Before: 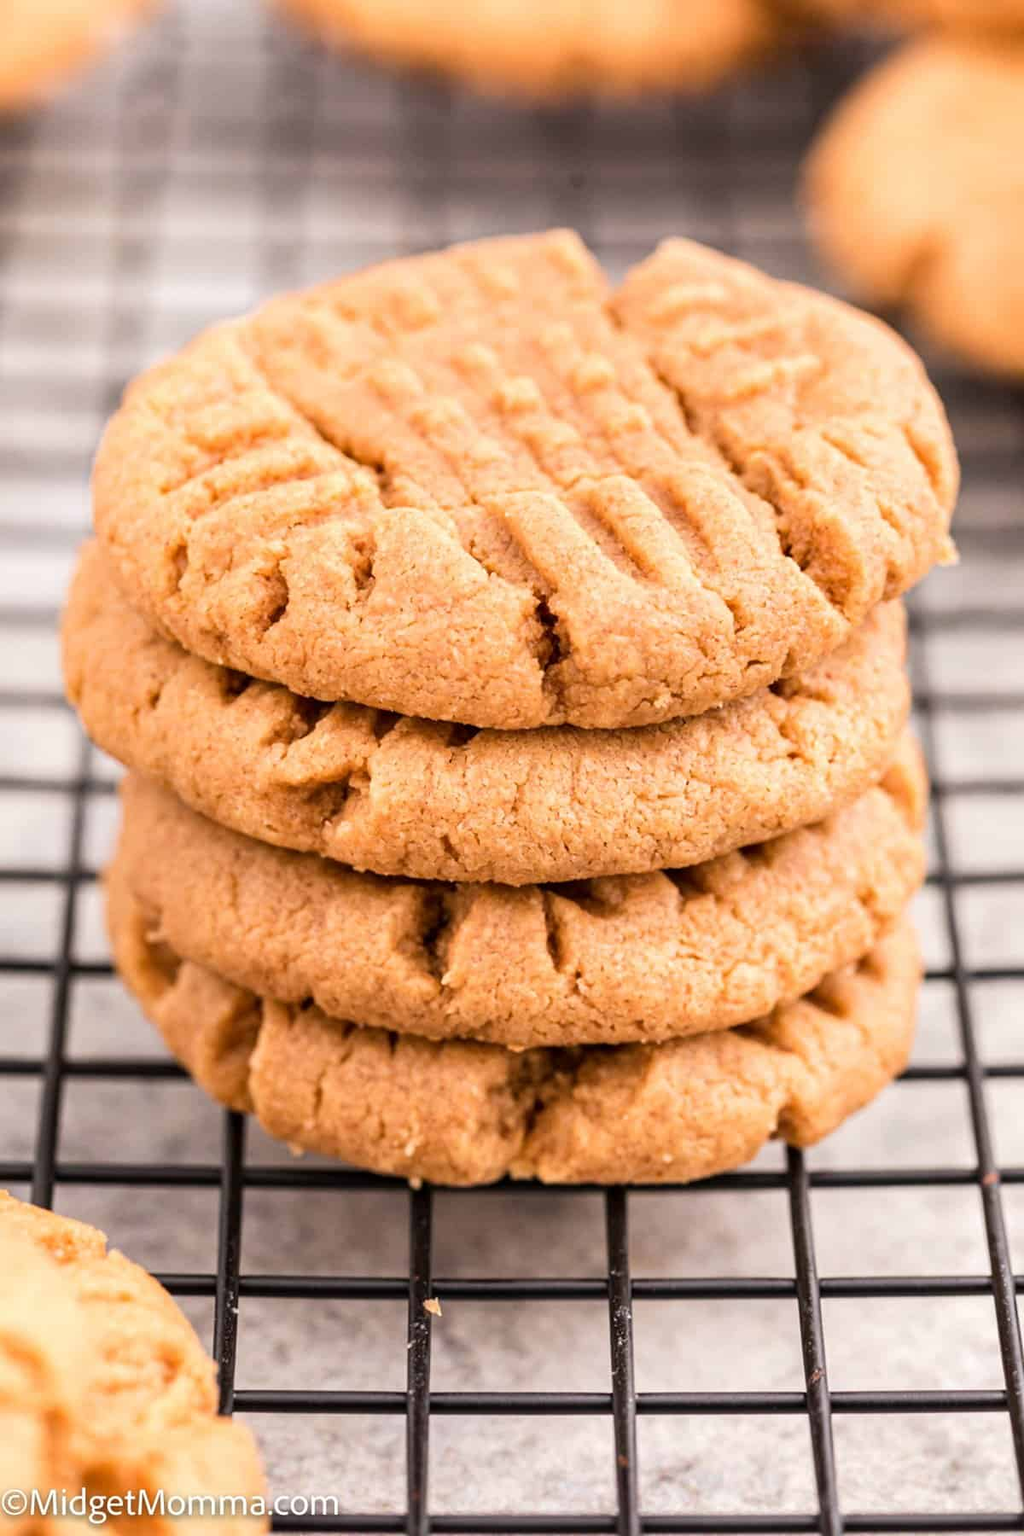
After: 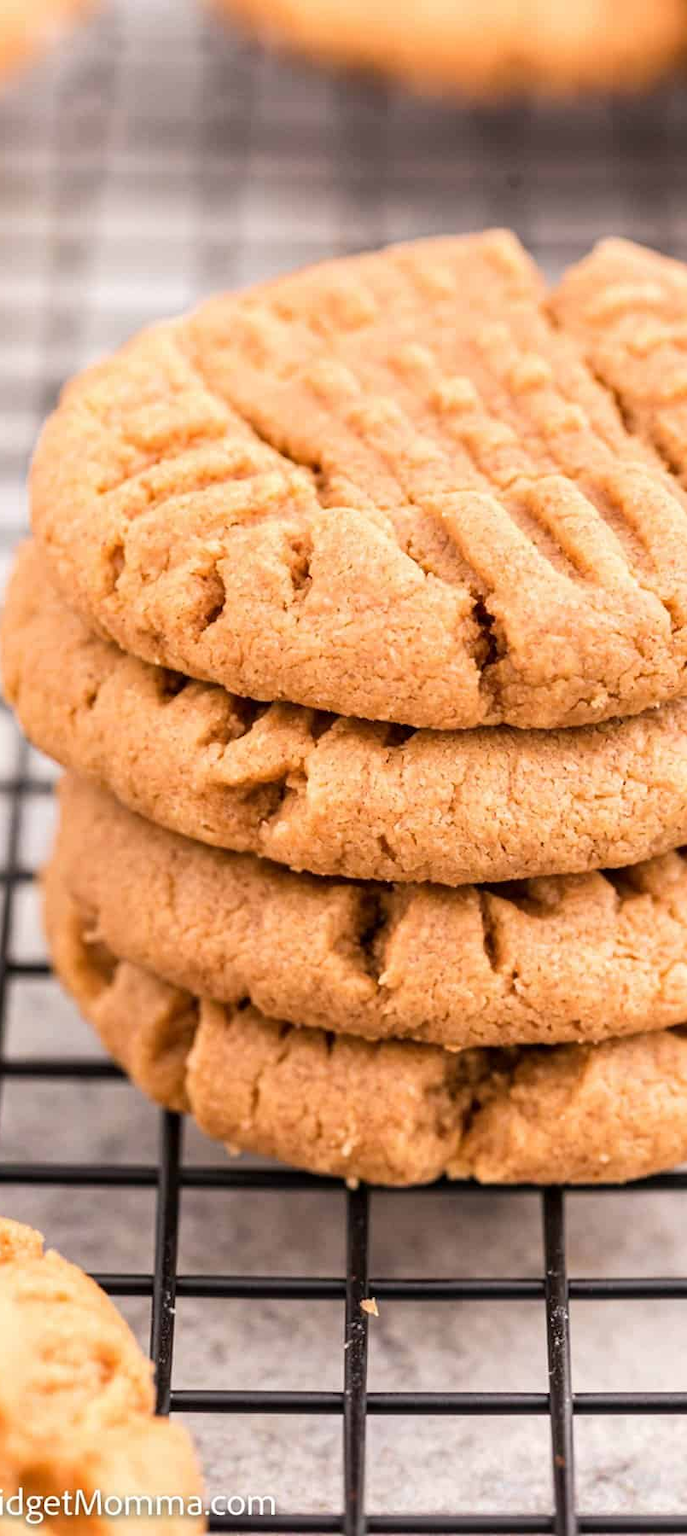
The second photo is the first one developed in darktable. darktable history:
crop and rotate: left 6.232%, right 26.577%
